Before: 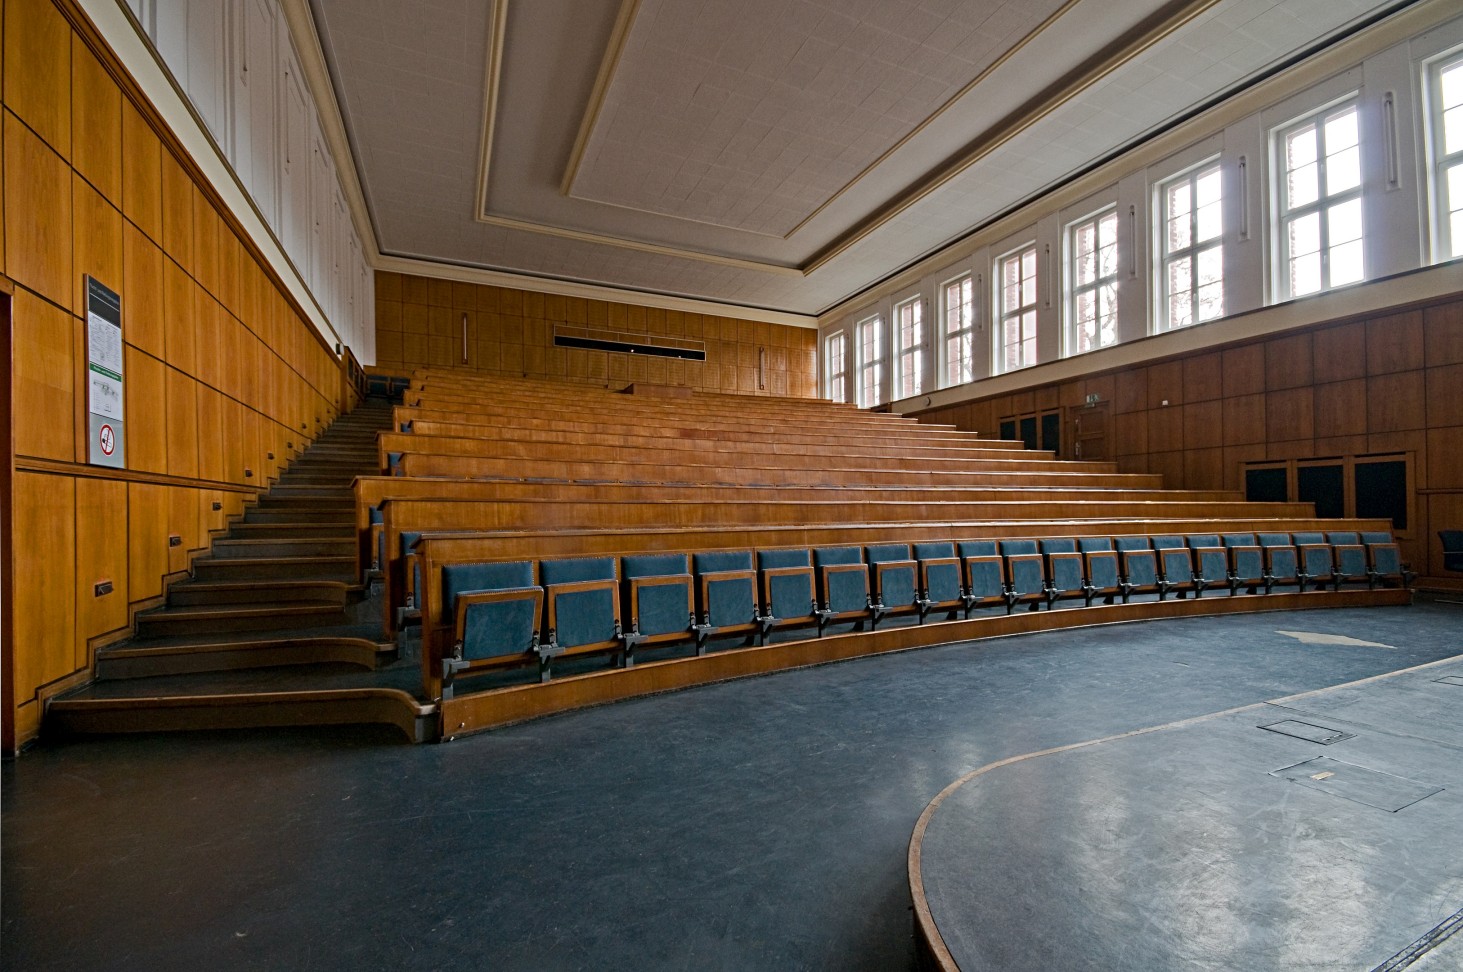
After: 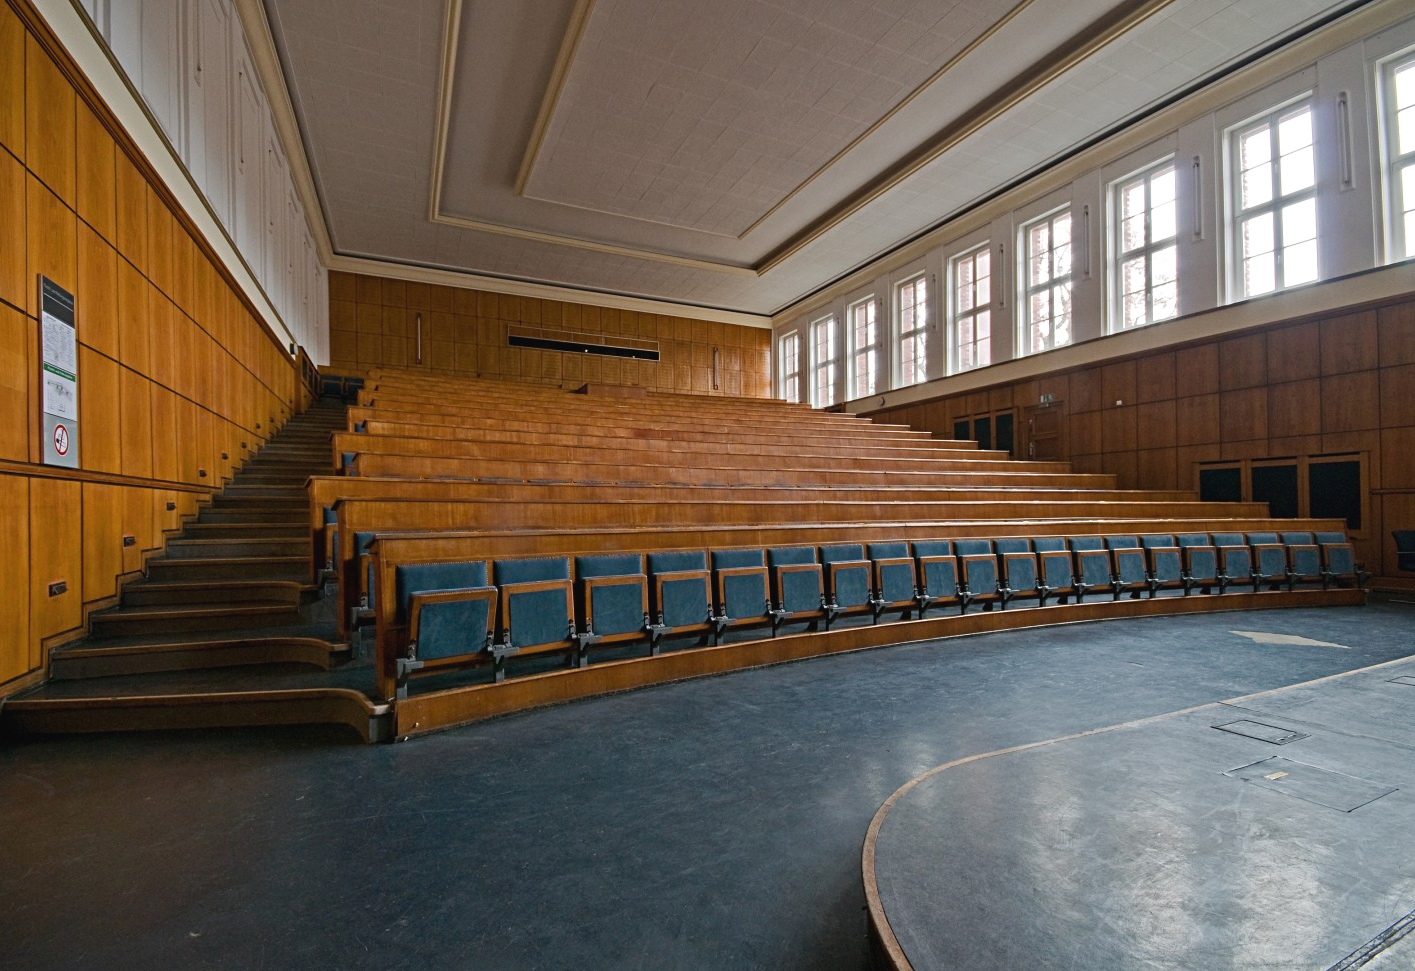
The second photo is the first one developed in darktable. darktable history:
exposure: black level correction -0.003, exposure 0.04 EV, compensate highlight preservation false
crop and rotate: left 3.238%
